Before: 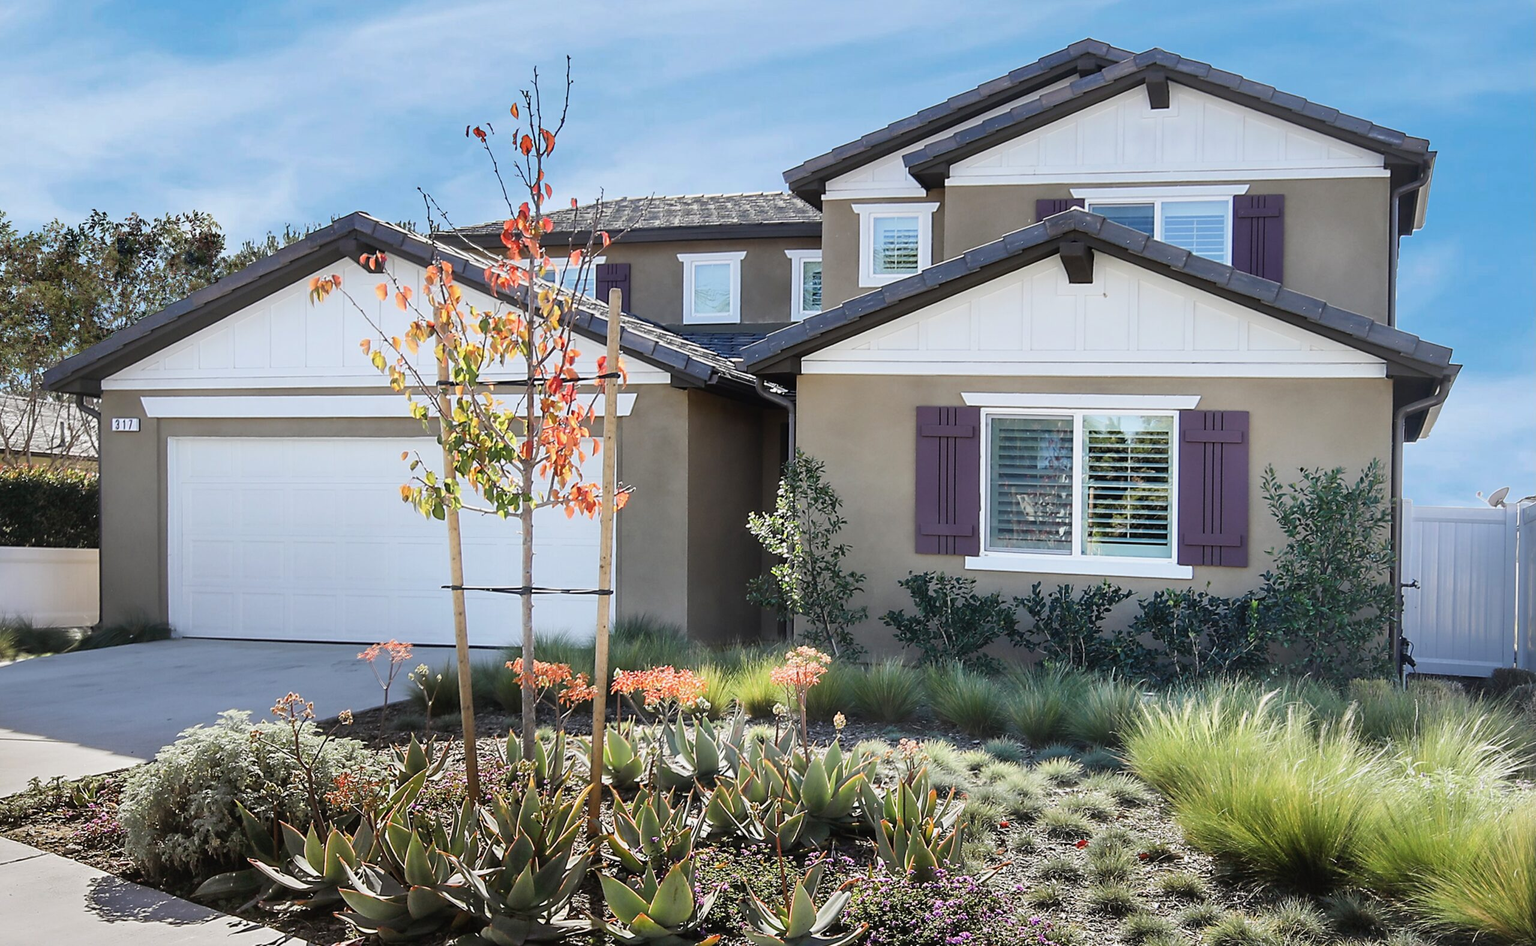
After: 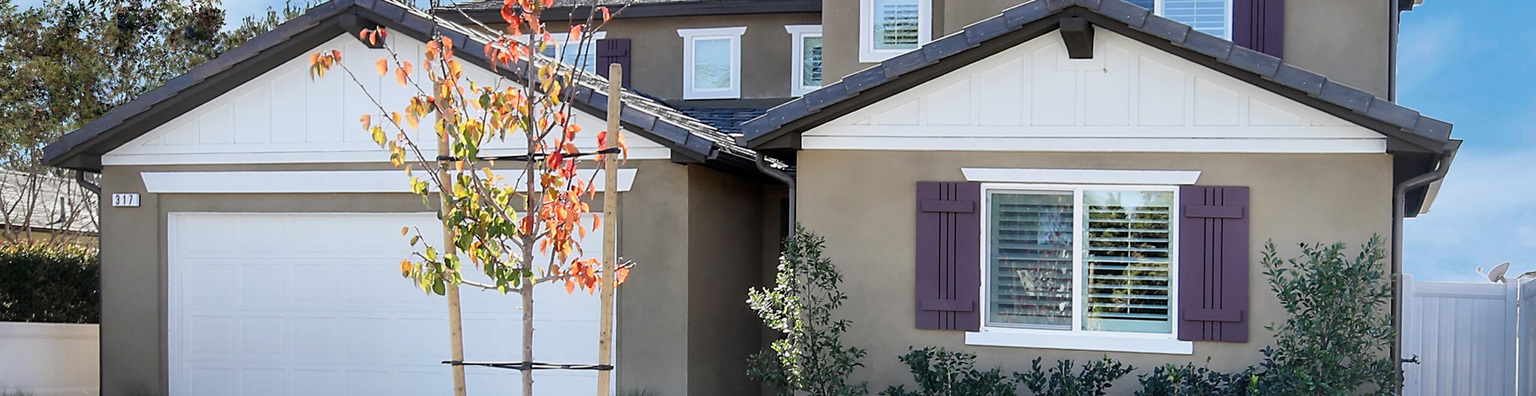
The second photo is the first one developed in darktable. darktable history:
crop and rotate: top 23.84%, bottom 34.294%
